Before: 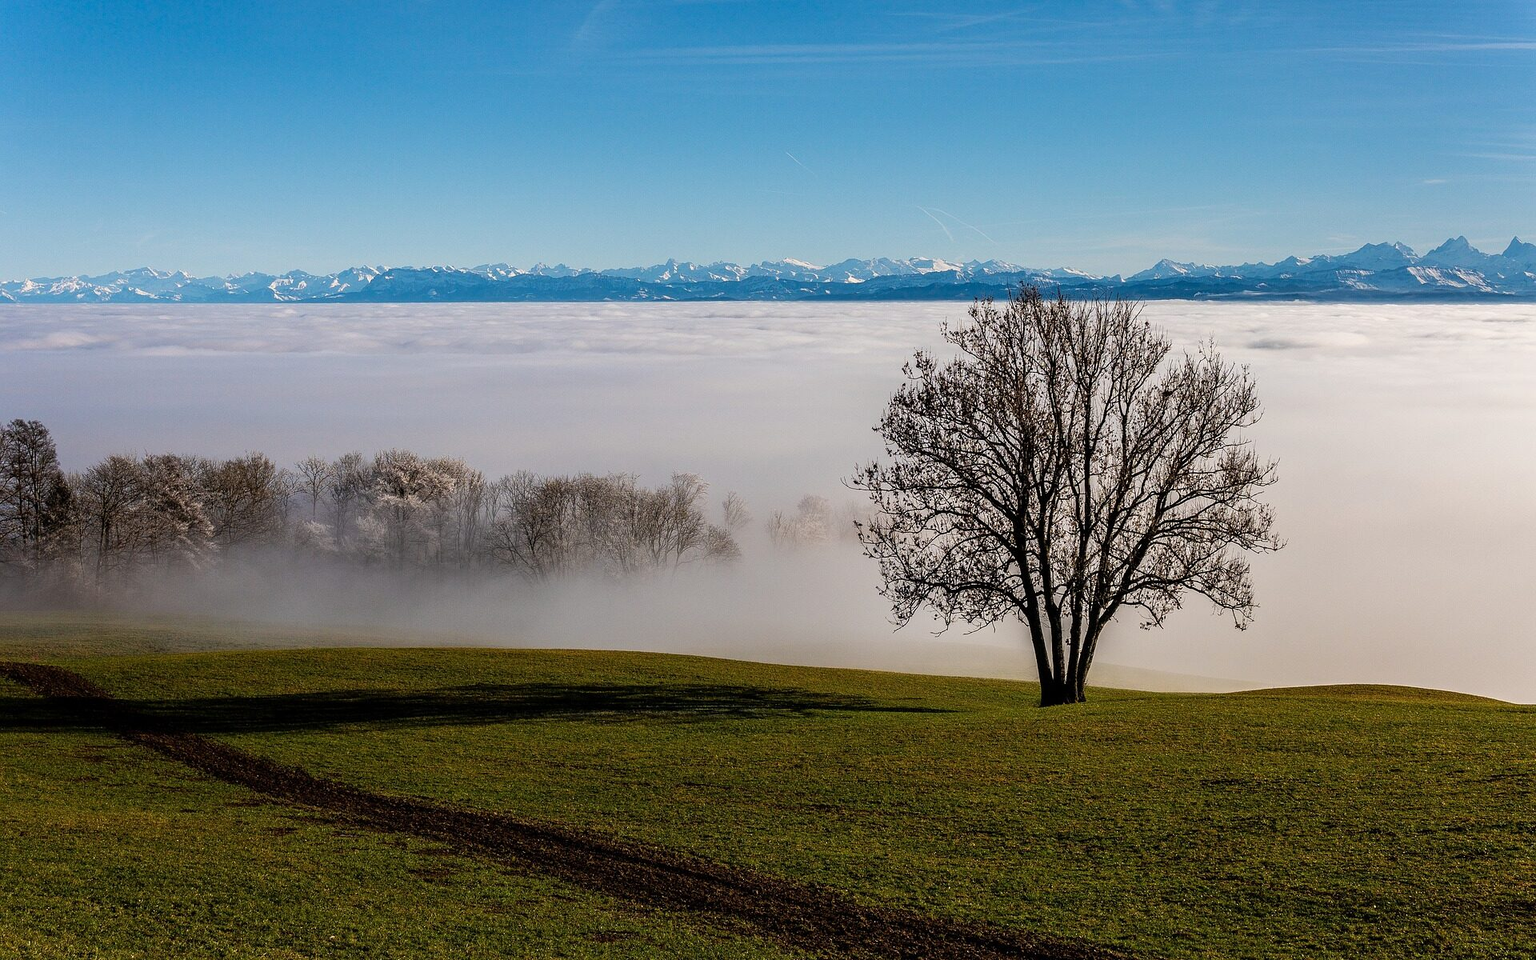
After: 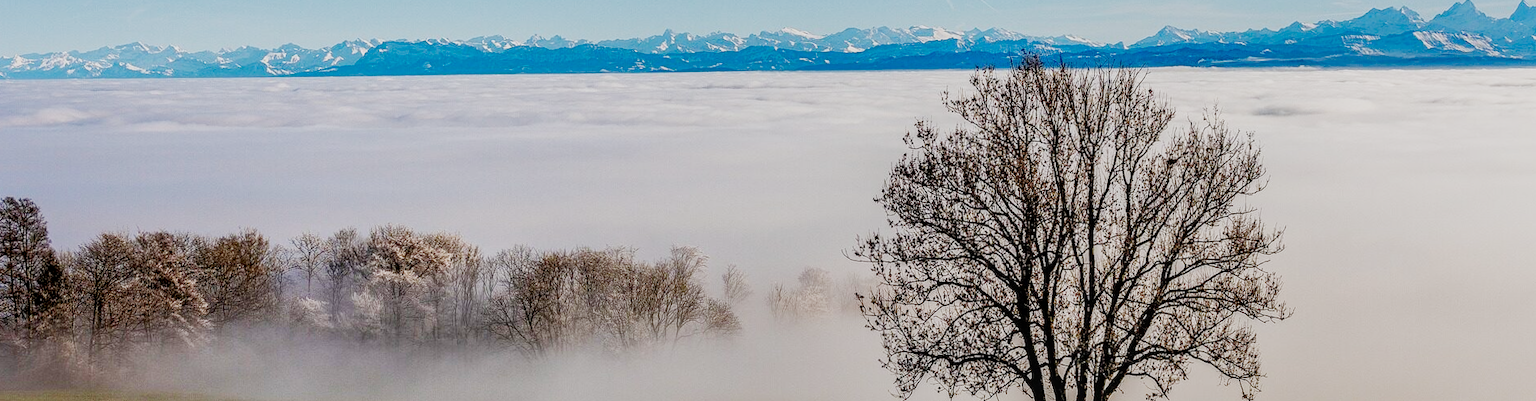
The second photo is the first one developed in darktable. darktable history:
rotate and perspective: rotation -0.45°, automatic cropping original format, crop left 0.008, crop right 0.992, crop top 0.012, crop bottom 0.988
shadows and highlights: on, module defaults
exposure: black level correction 0, exposure 0.7 EV, compensate exposure bias true, compensate highlight preservation false
crop and rotate: top 23.84%, bottom 34.294%
local contrast: detail 130%
tone equalizer: on, module defaults
sigmoid: skew -0.2, preserve hue 0%, red attenuation 0.1, red rotation 0.035, green attenuation 0.1, green rotation -0.017, blue attenuation 0.15, blue rotation -0.052, base primaries Rec2020
color correction: saturation 1.34
